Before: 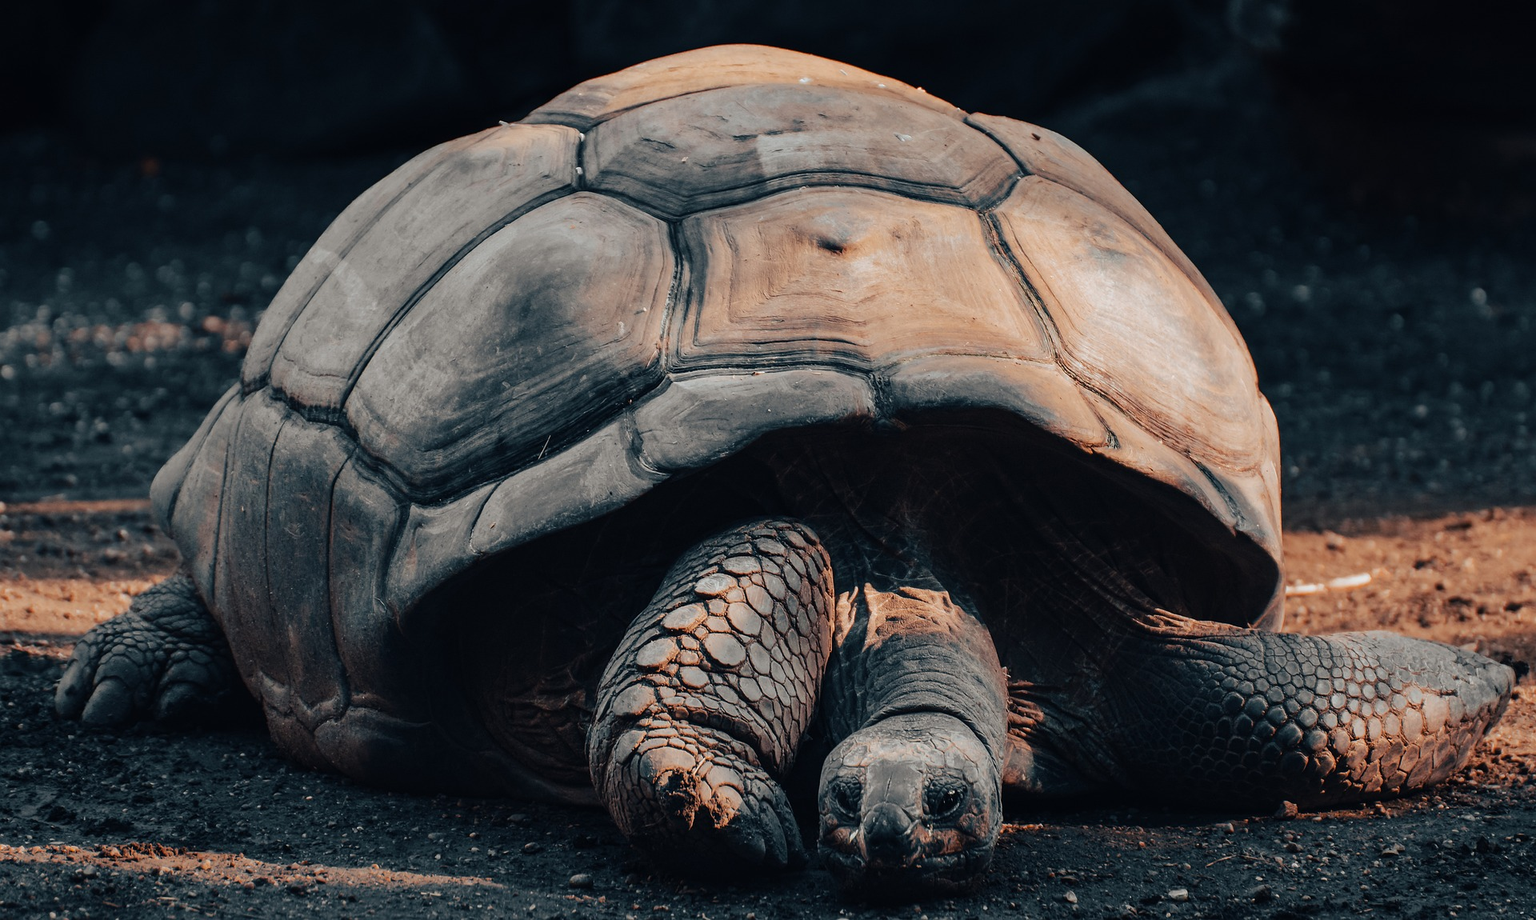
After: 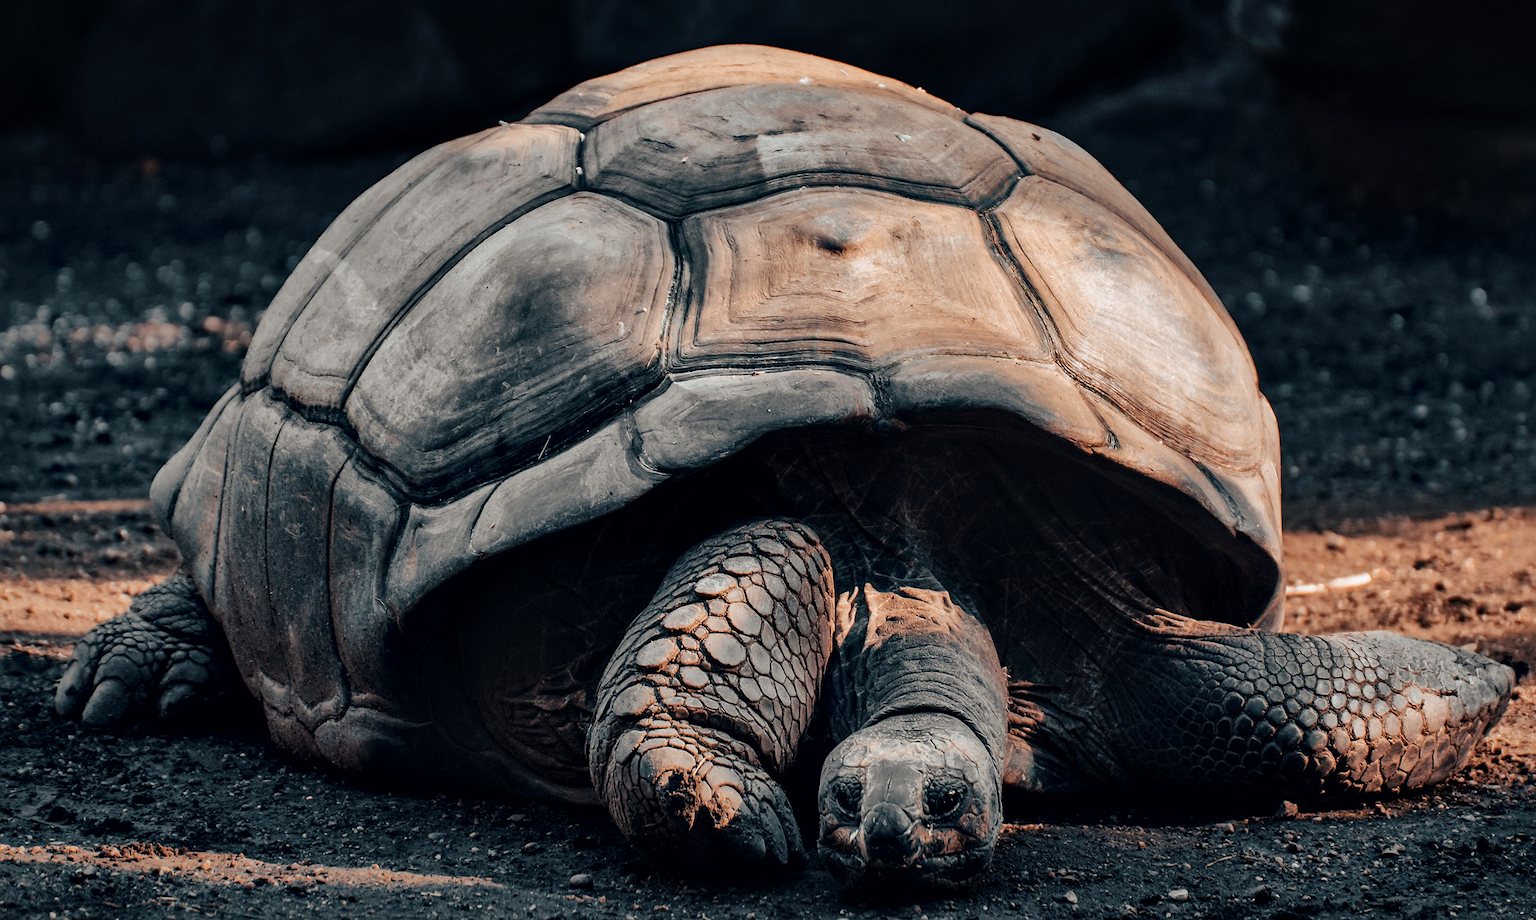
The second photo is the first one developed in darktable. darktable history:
color zones: curves: ch2 [(0, 0.5) (0.143, 0.5) (0.286, 0.416) (0.429, 0.5) (0.571, 0.5) (0.714, 0.5) (0.857, 0.5) (1, 0.5)]
local contrast: mode bilateral grid, contrast 20, coarseness 50, detail 171%, midtone range 0.2
